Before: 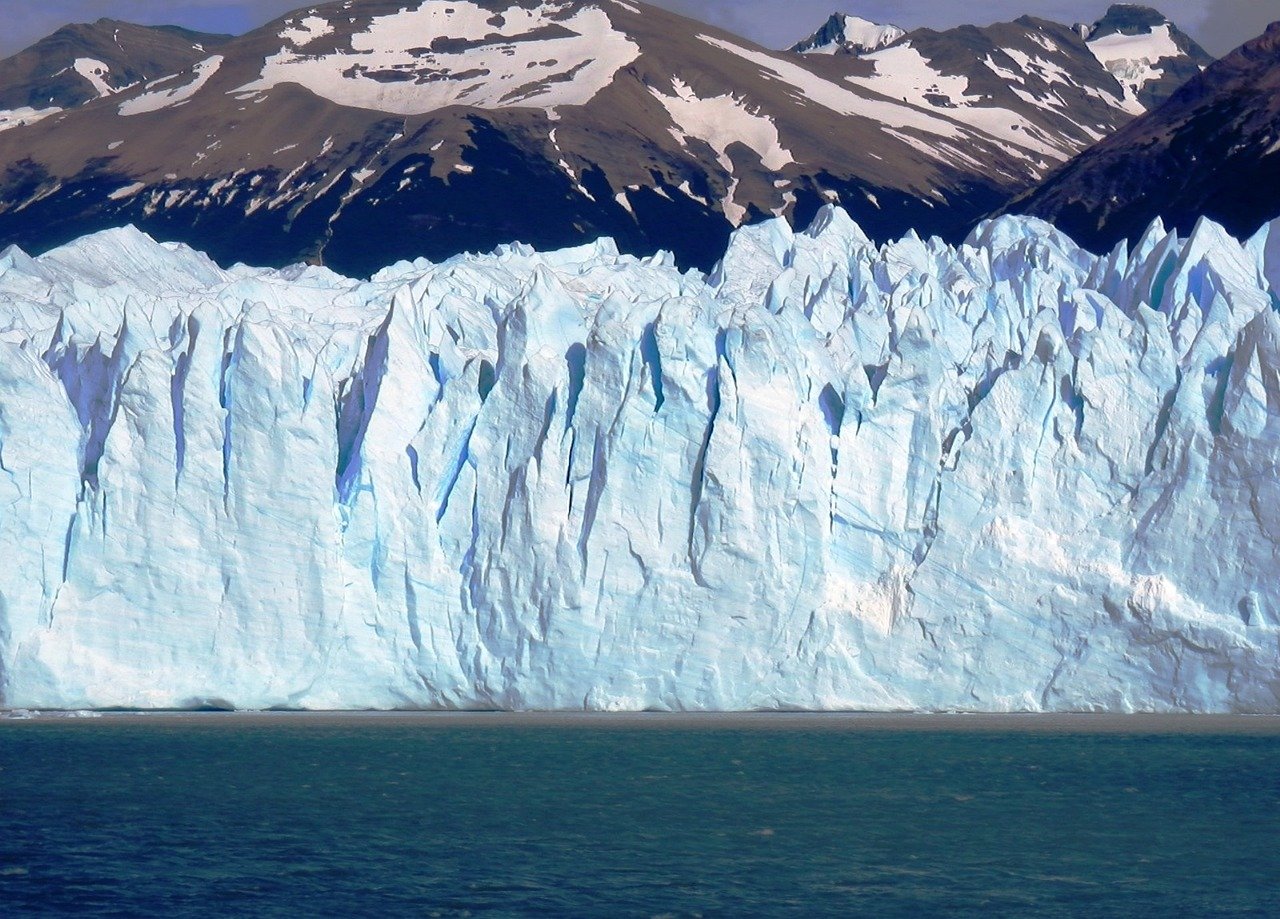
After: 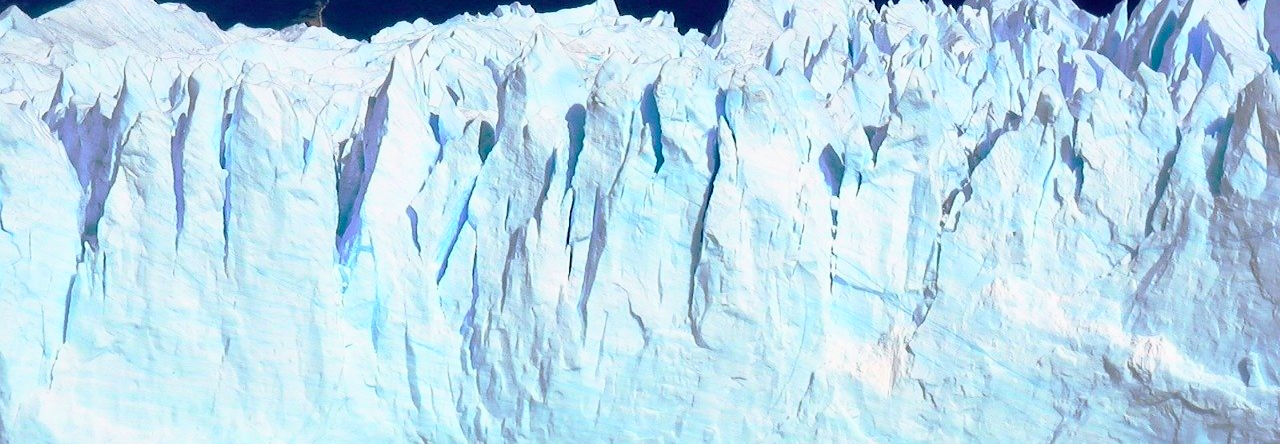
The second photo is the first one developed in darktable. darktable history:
tone curve: curves: ch0 [(0, 0) (0.051, 0.03) (0.096, 0.071) (0.241, 0.247) (0.455, 0.525) (0.594, 0.697) (0.741, 0.845) (0.871, 0.933) (1, 0.984)]; ch1 [(0, 0) (0.1, 0.038) (0.318, 0.243) (0.399, 0.351) (0.478, 0.469) (0.499, 0.499) (0.534, 0.549) (0.565, 0.594) (0.601, 0.634) (0.666, 0.7) (1, 1)]; ch2 [(0, 0) (0.453, 0.45) (0.479, 0.483) (0.504, 0.499) (0.52, 0.519) (0.541, 0.559) (0.592, 0.612) (0.824, 0.815) (1, 1)], color space Lab, independent channels, preserve colors none
crop and rotate: top 26.056%, bottom 25.543%
